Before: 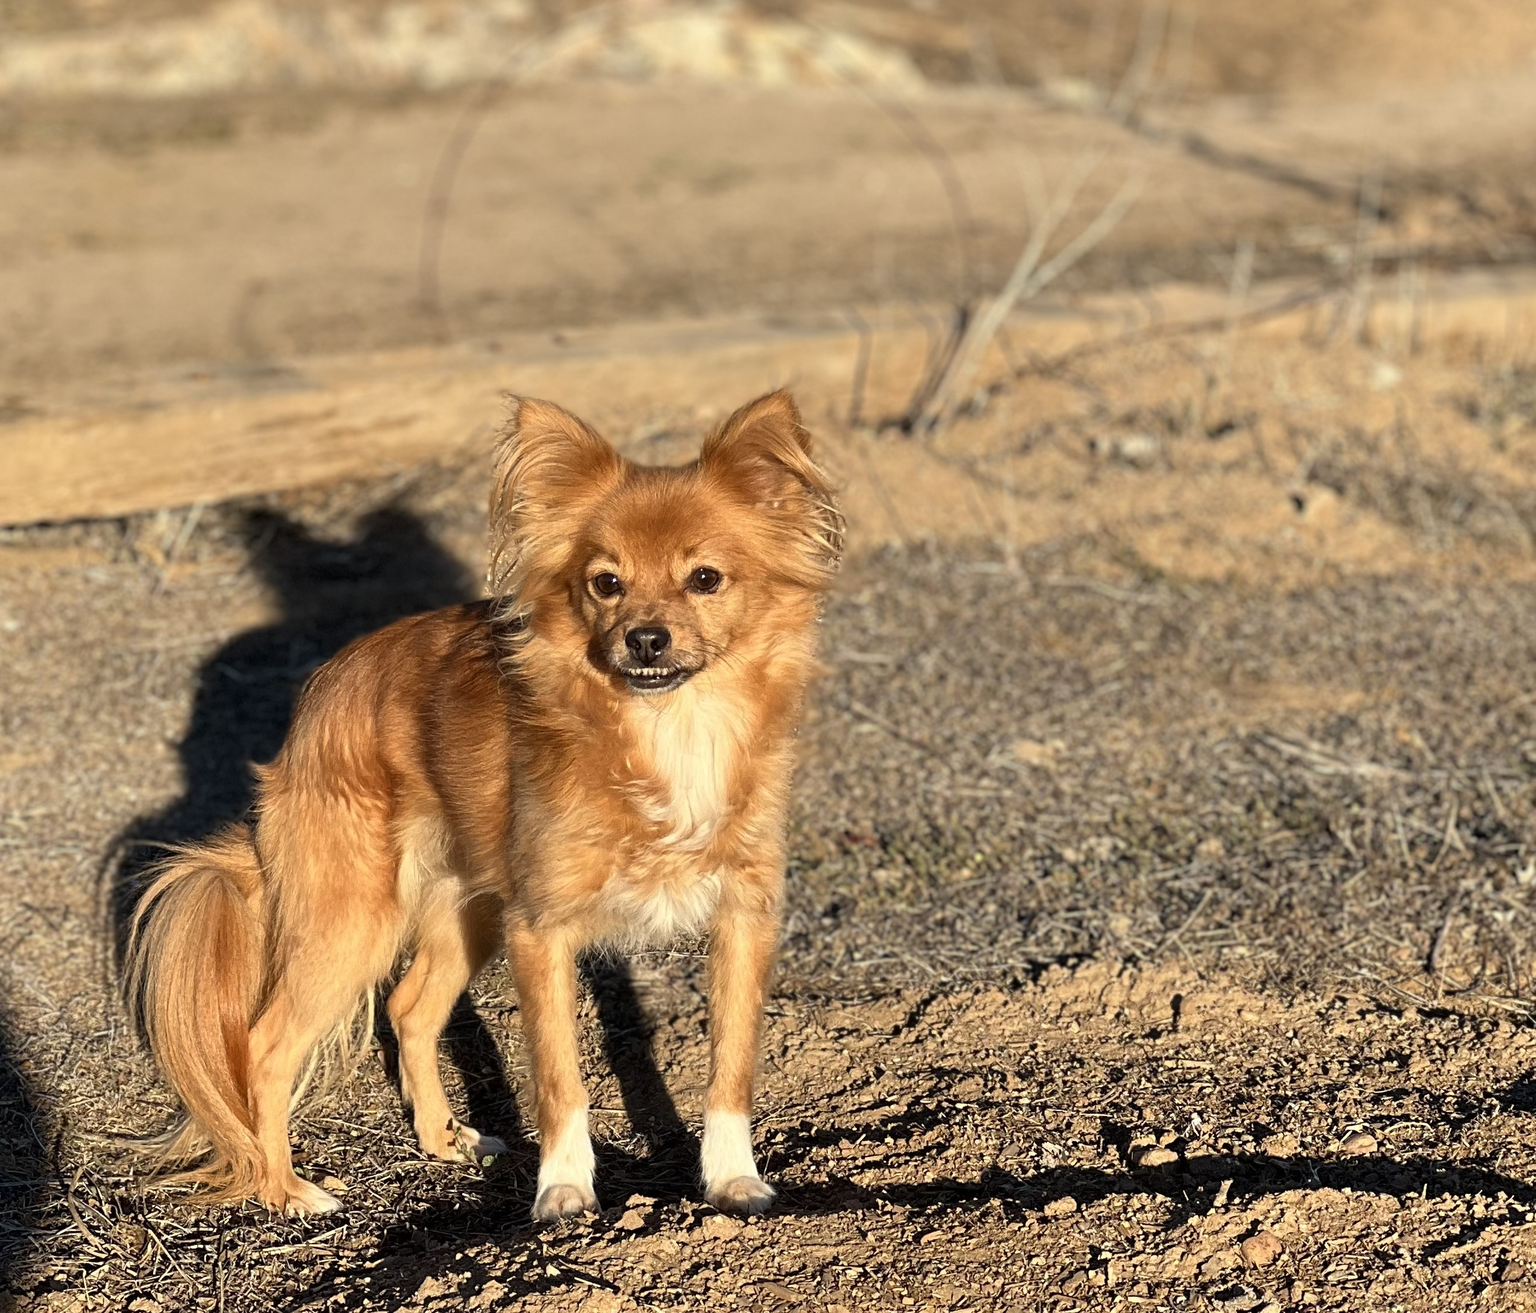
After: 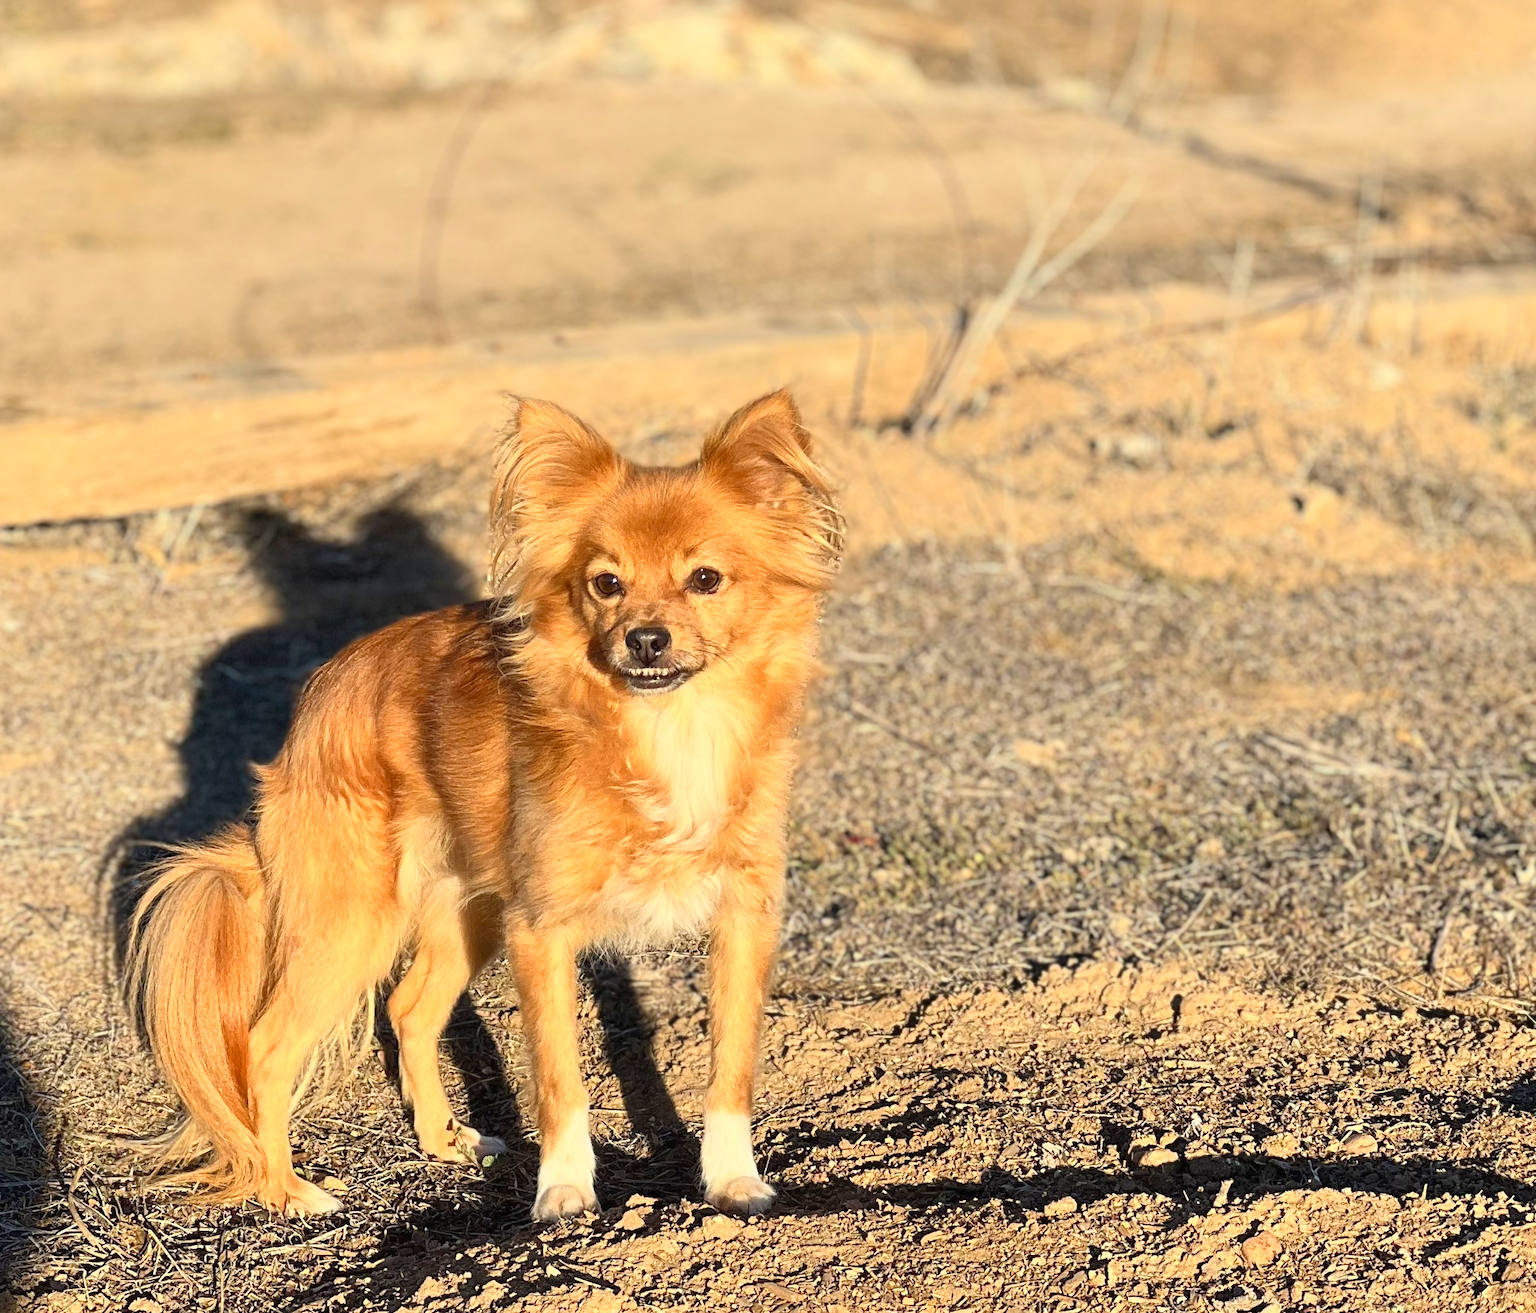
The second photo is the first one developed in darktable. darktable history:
color balance rgb: contrast -10%
contrast brightness saturation: contrast 0.24, brightness 0.26, saturation 0.39
